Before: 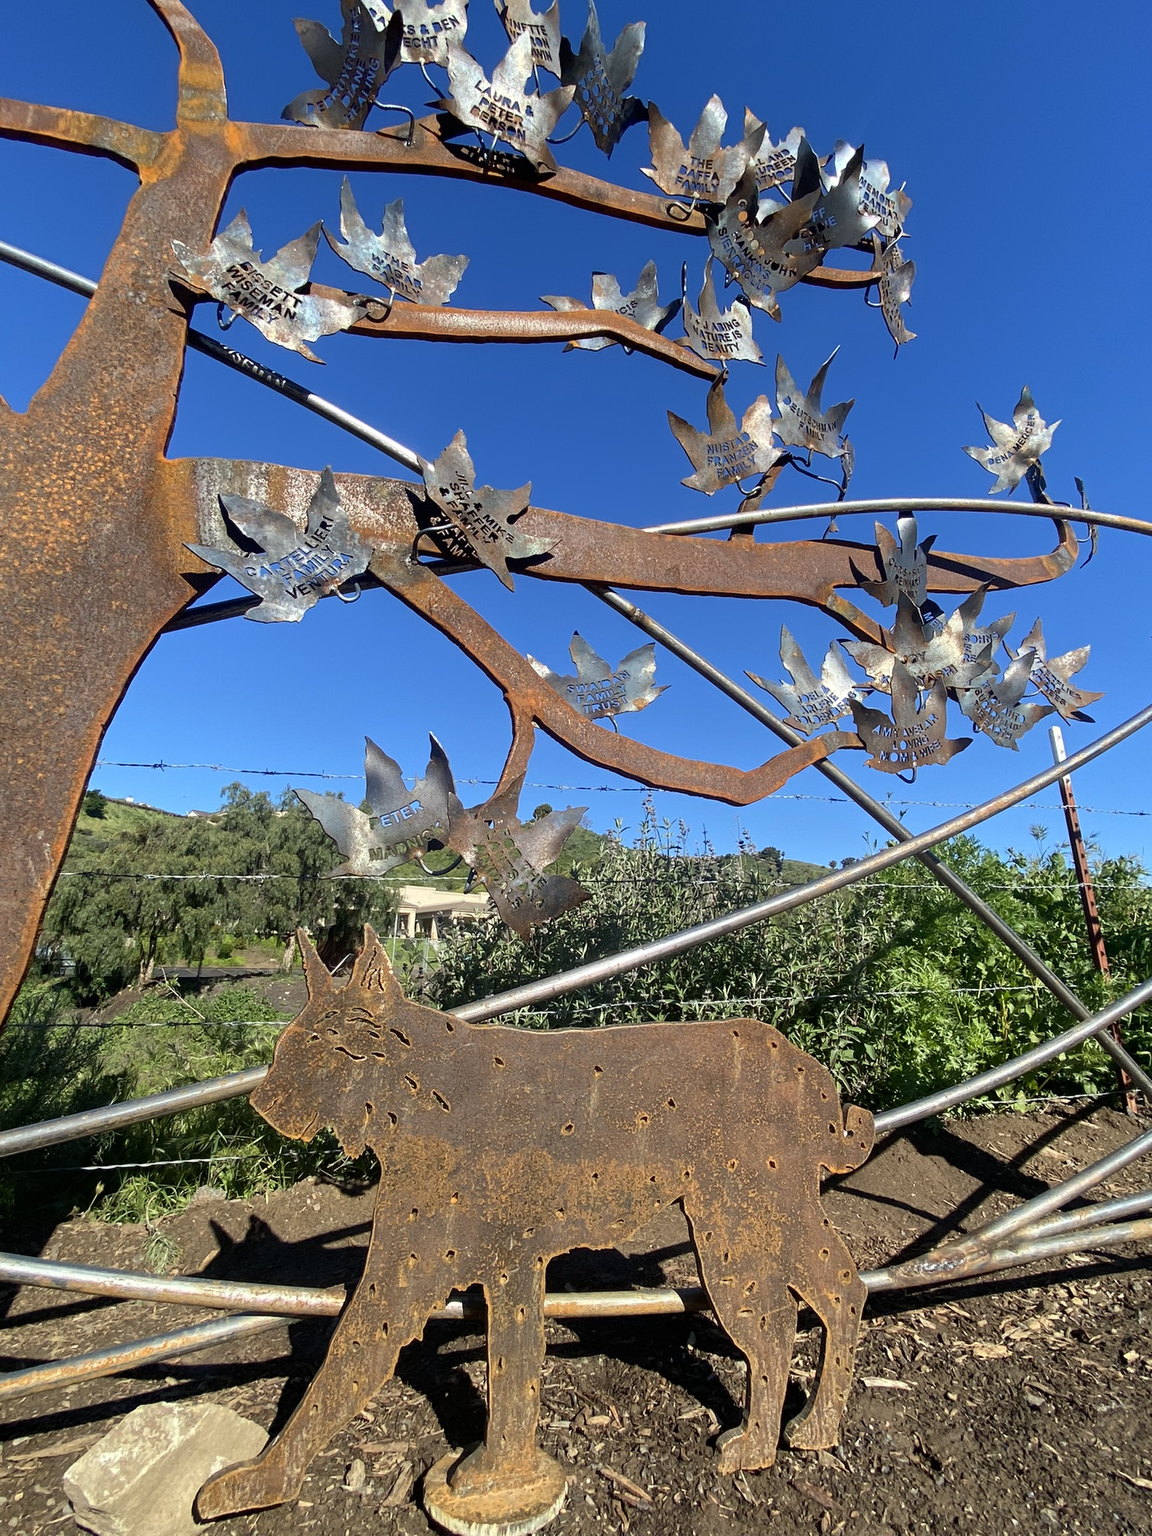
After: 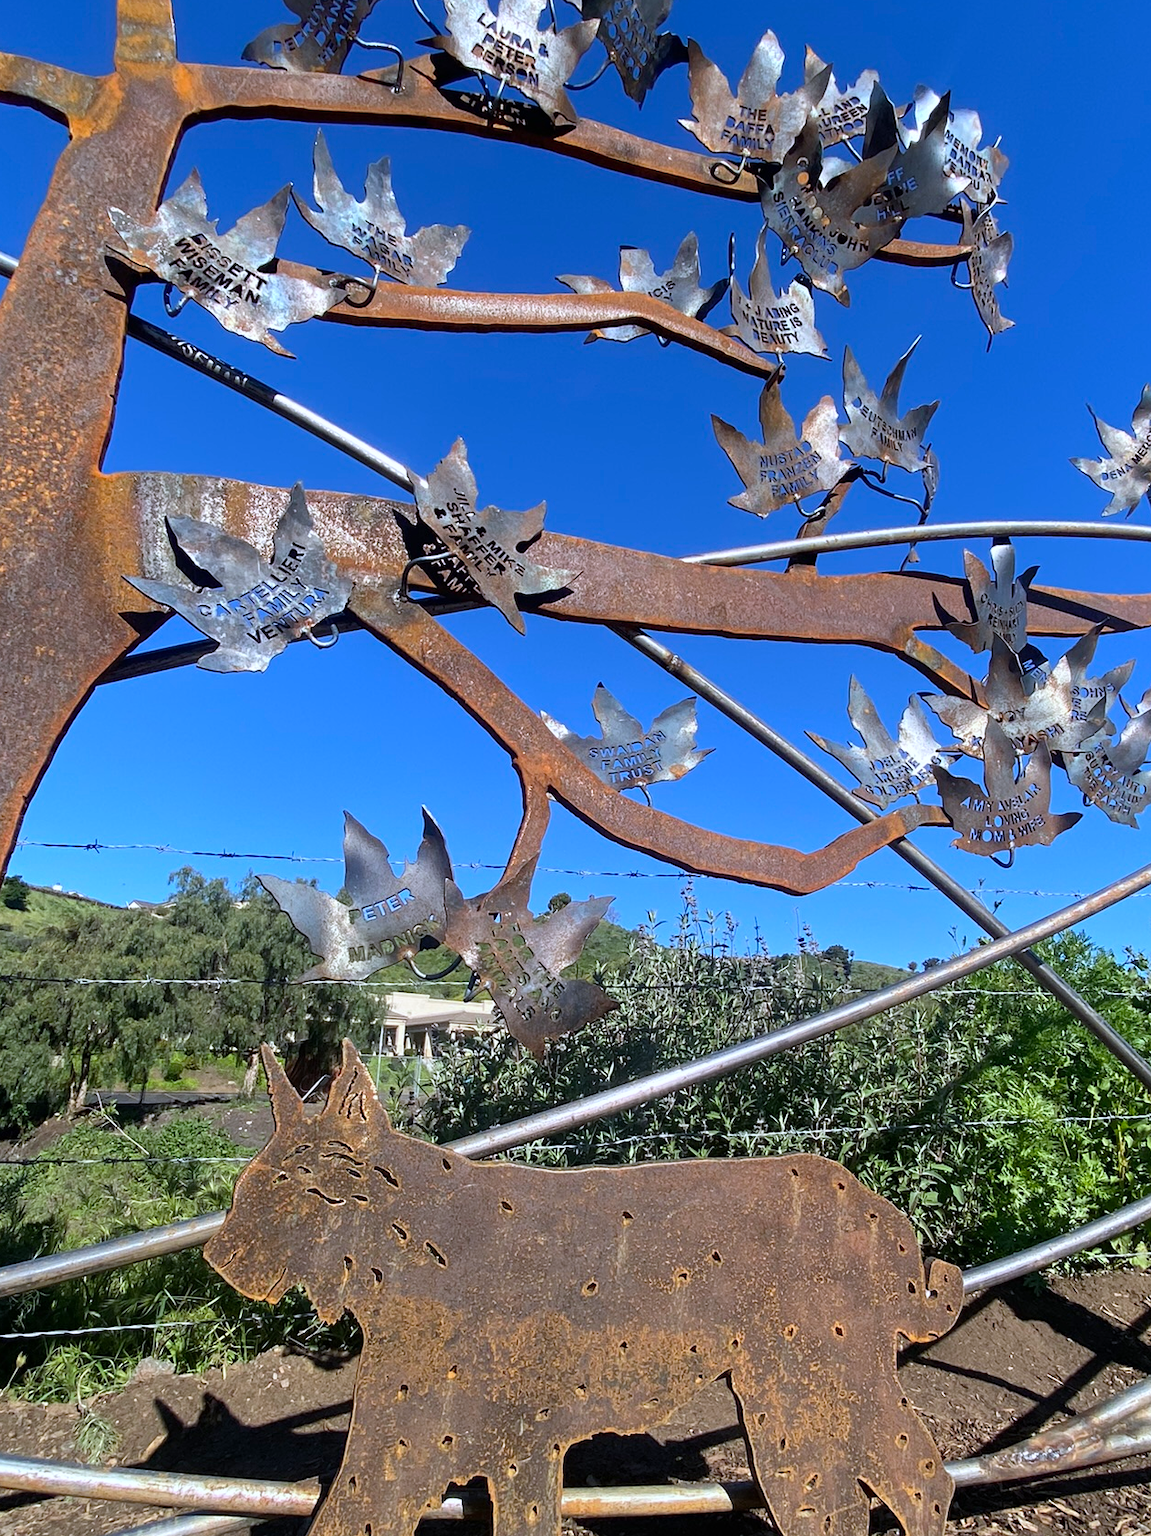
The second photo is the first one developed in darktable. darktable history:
shadows and highlights: radius 125.46, shadows 30.51, highlights -30.51, low approximation 0.01, soften with gaussian
crop and rotate: left 7.196%, top 4.574%, right 10.605%, bottom 13.178%
white balance: red 0.967, blue 1.119, emerald 0.756
